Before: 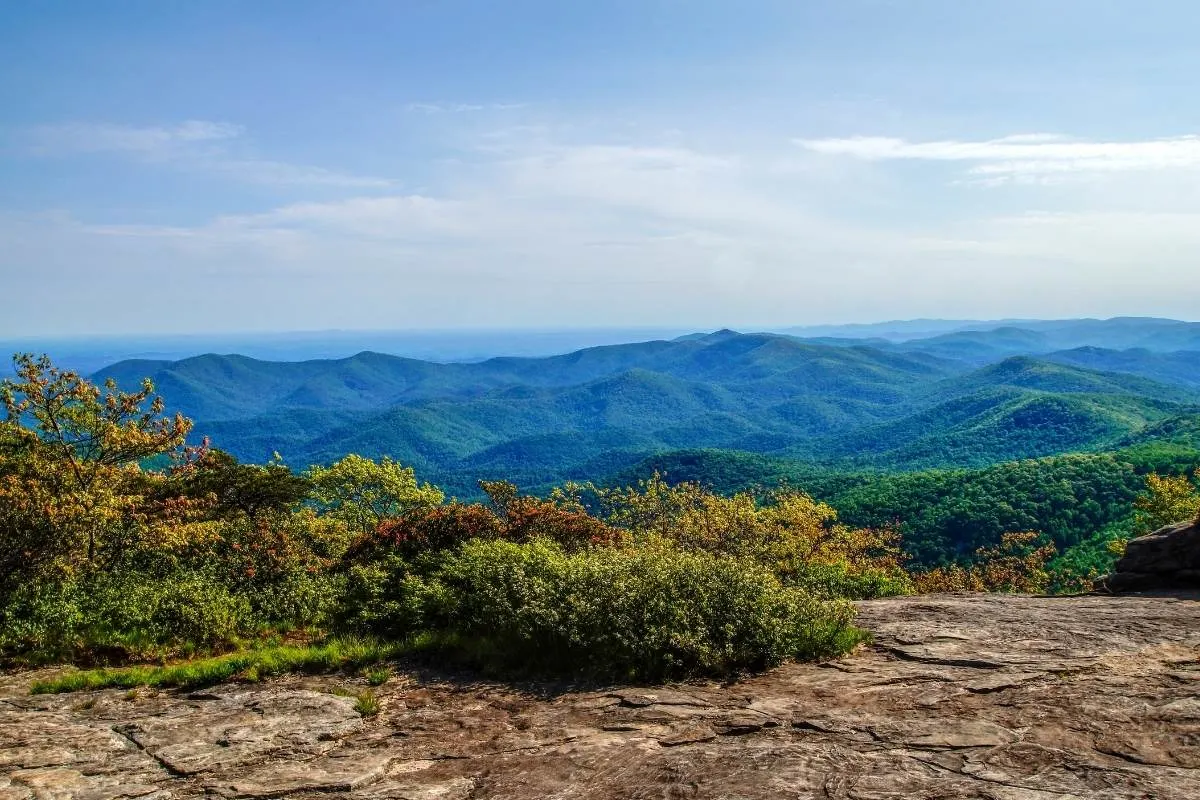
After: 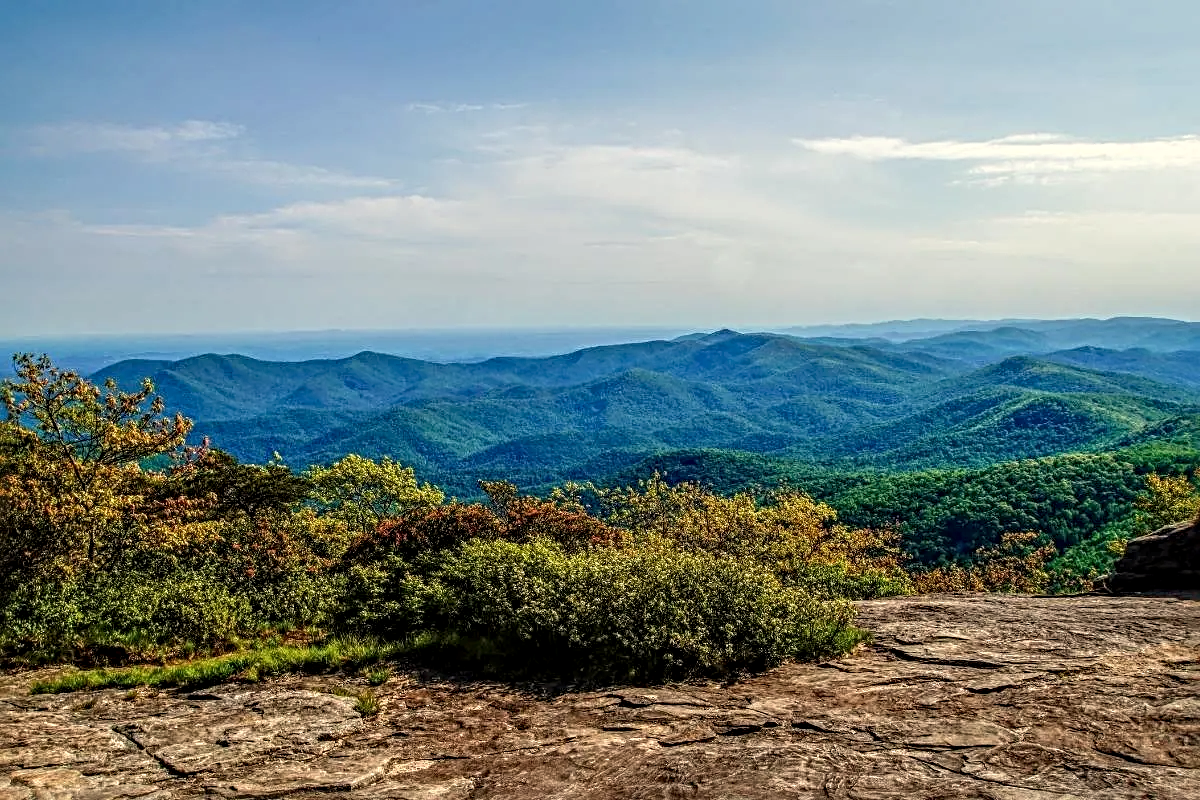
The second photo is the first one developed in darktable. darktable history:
sharpen: radius 4
exposure: black level correction 0.002, exposure -0.1 EV, compensate highlight preservation false
local contrast: on, module defaults
white balance: red 1.045, blue 0.932
